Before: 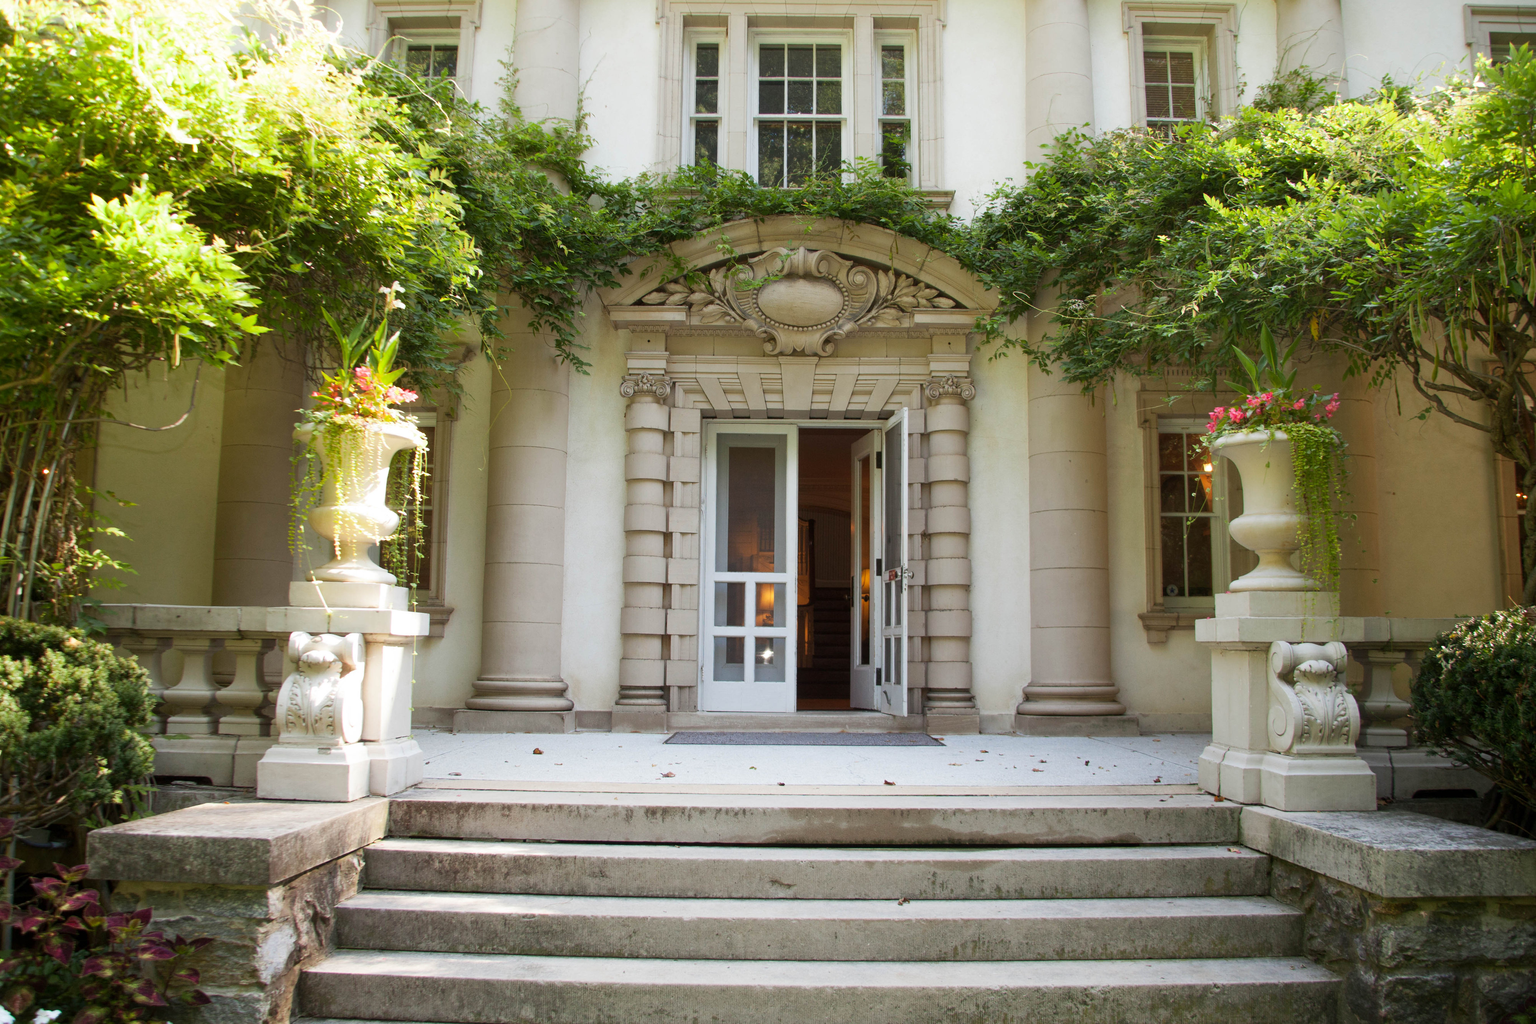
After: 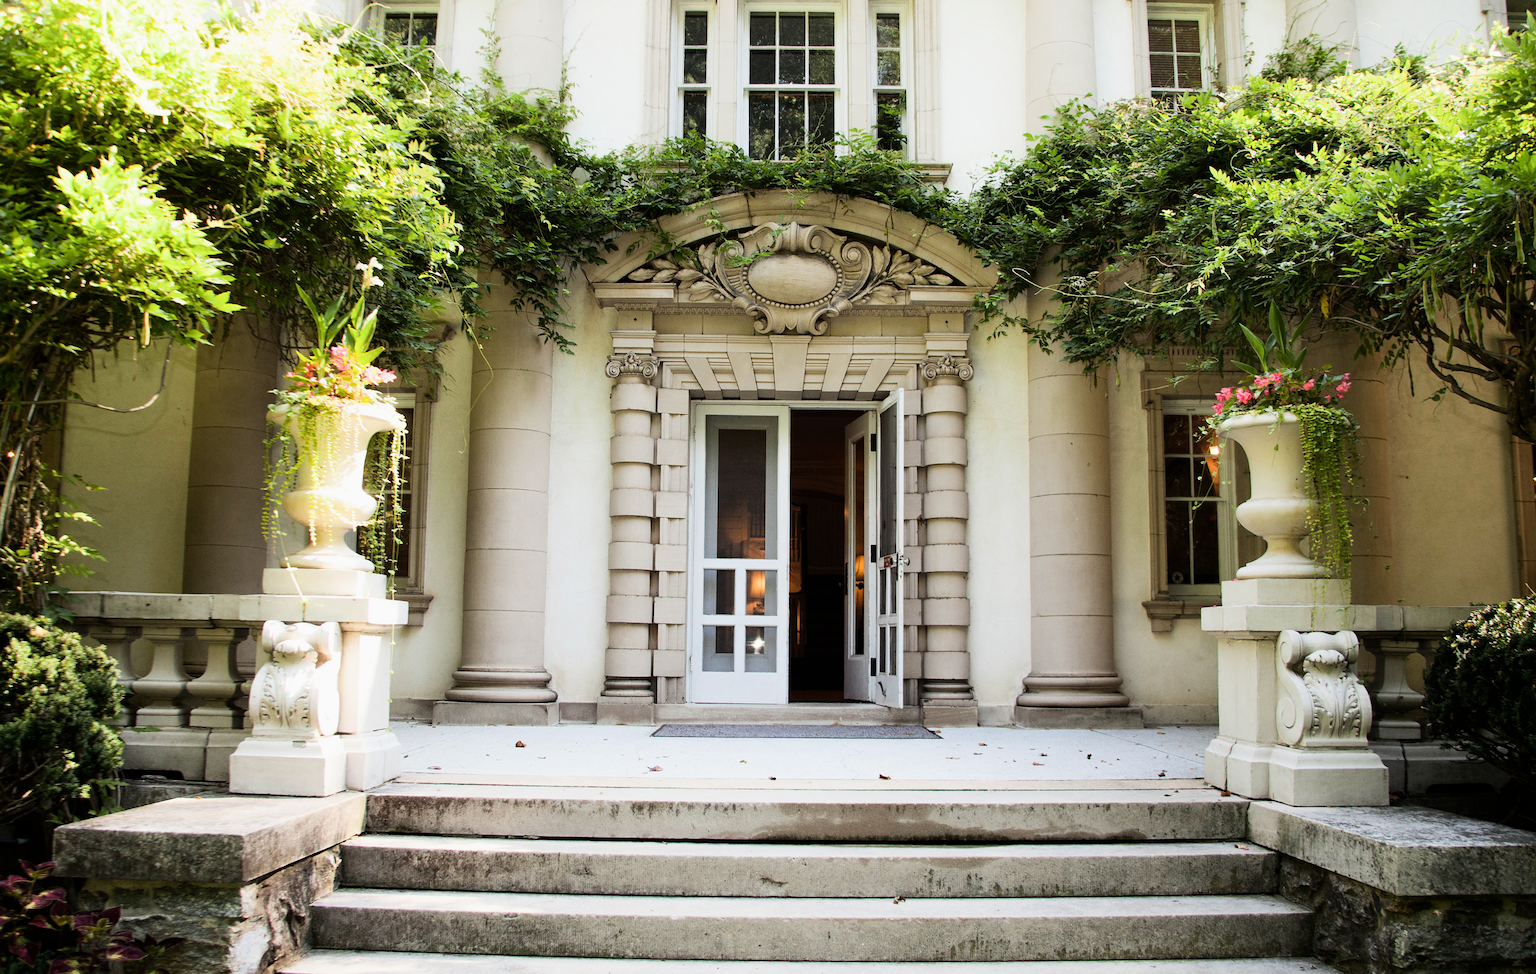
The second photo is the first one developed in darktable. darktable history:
filmic rgb: black relative exposure -7.96 EV, white relative exposure 3.97 EV, hardness 4.16, contrast 0.991
crop: left 2.331%, top 3.229%, right 1.109%, bottom 4.91%
tone equalizer: -8 EV -1.06 EV, -7 EV -0.981 EV, -6 EV -0.862 EV, -5 EV -0.585 EV, -3 EV 0.551 EV, -2 EV 0.888 EV, -1 EV 0.987 EV, +0 EV 1.08 EV, edges refinement/feathering 500, mask exposure compensation -1.57 EV, preserve details no
sharpen: amount 0.21
